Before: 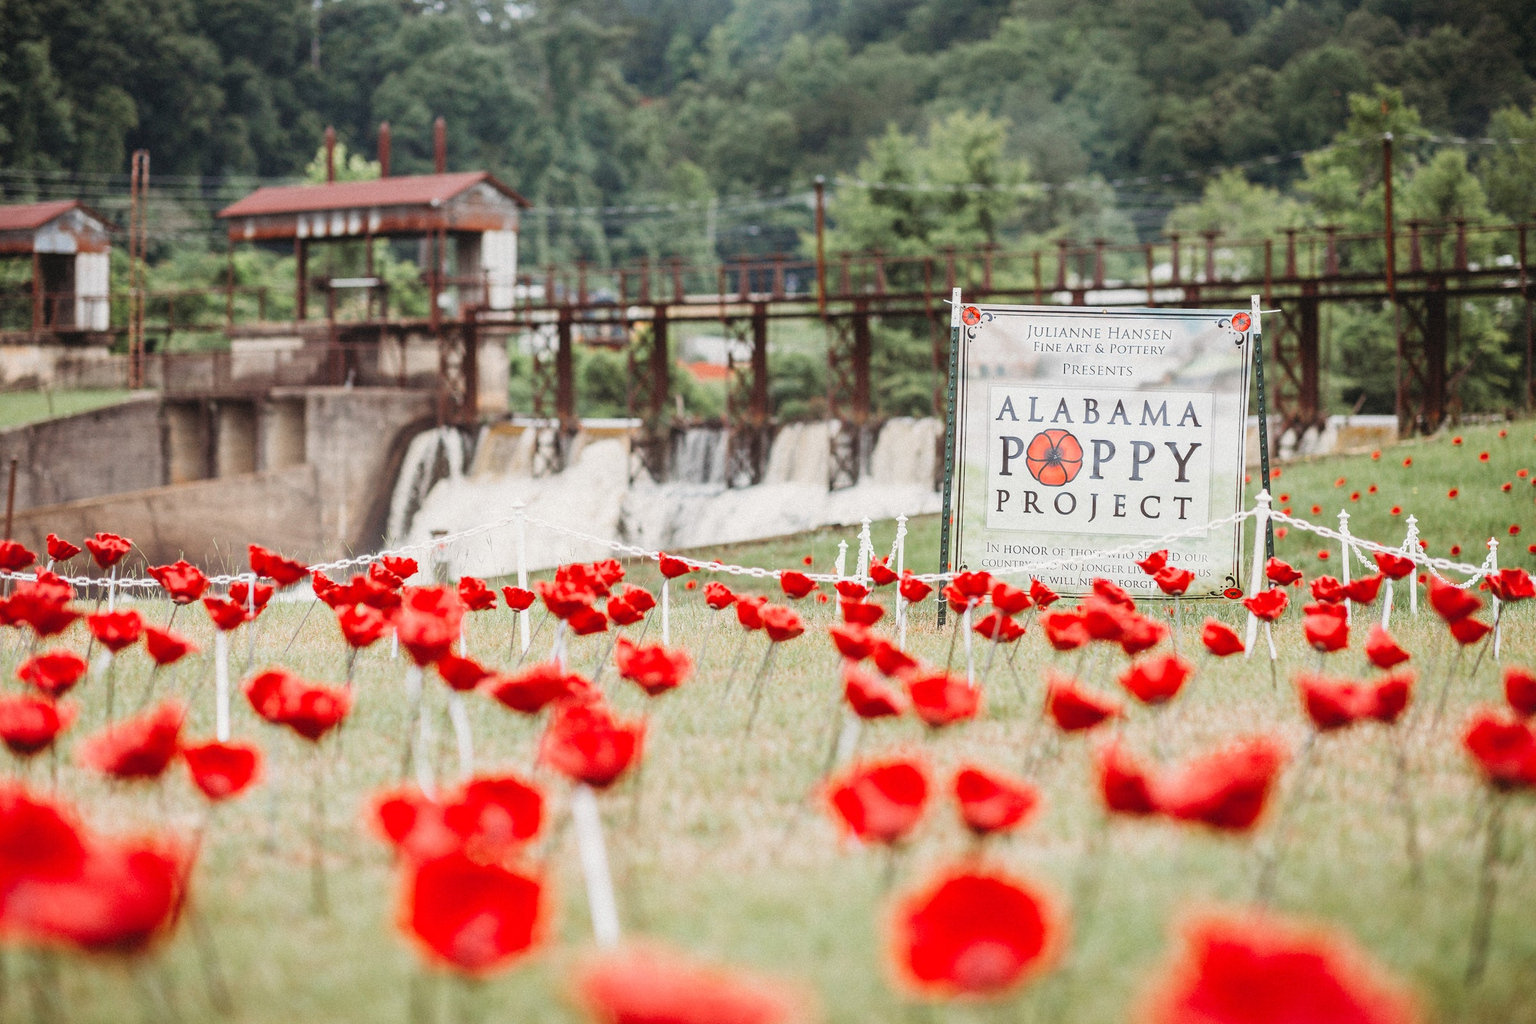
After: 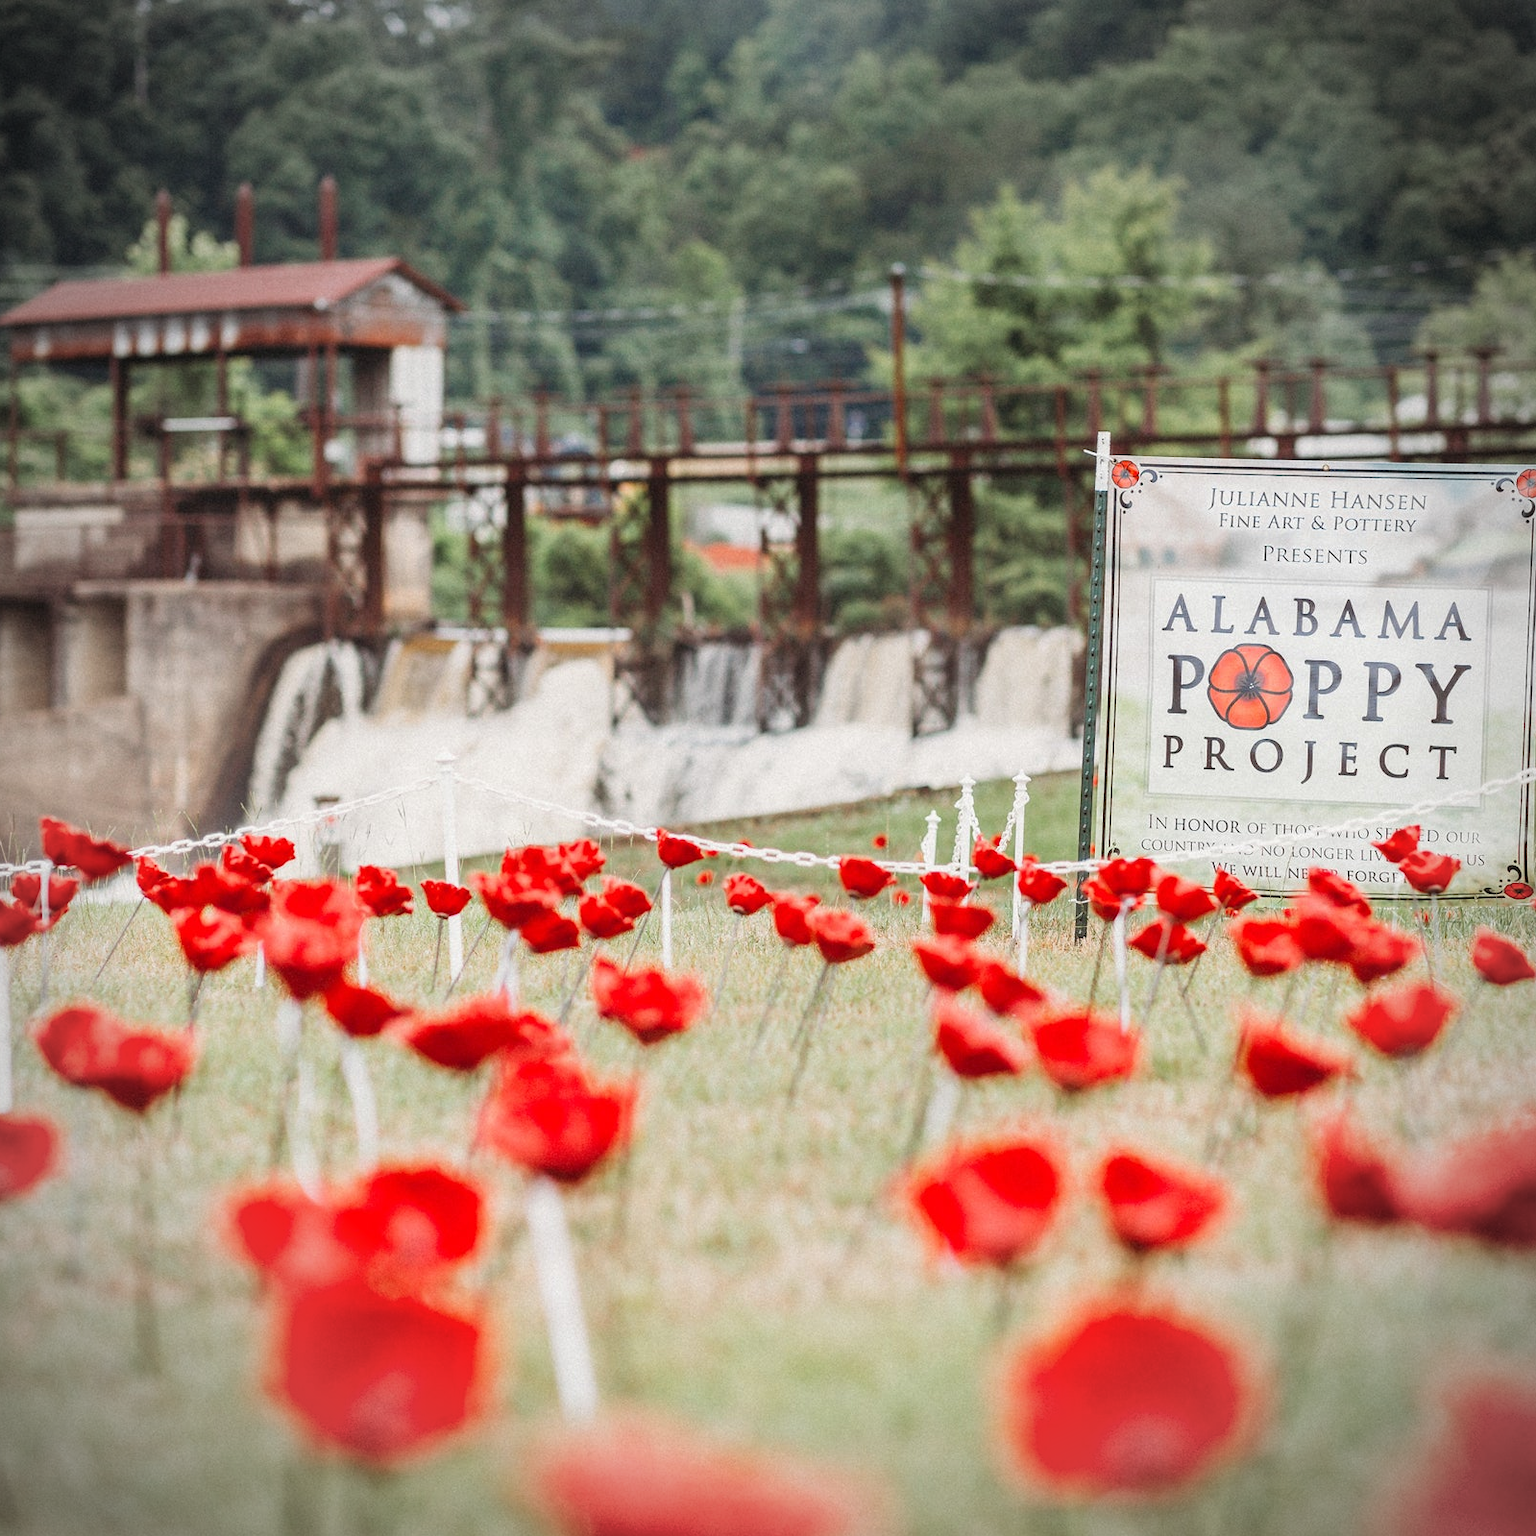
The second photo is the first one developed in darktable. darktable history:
vignetting: automatic ratio true
crop and rotate: left 14.436%, right 18.898%
